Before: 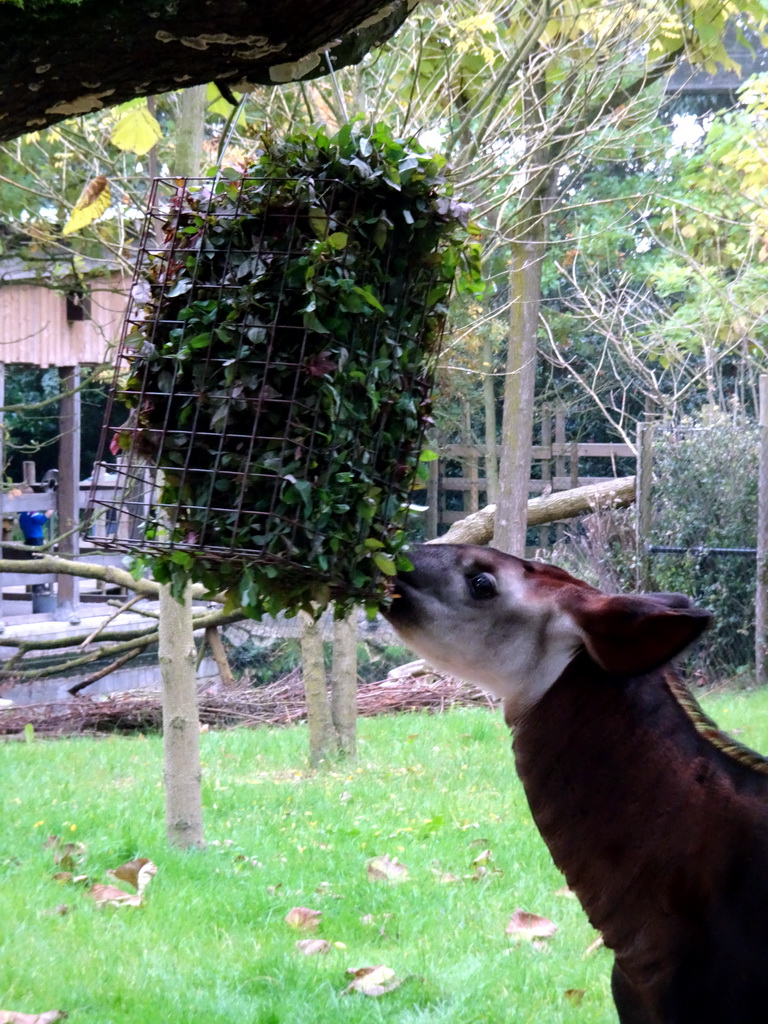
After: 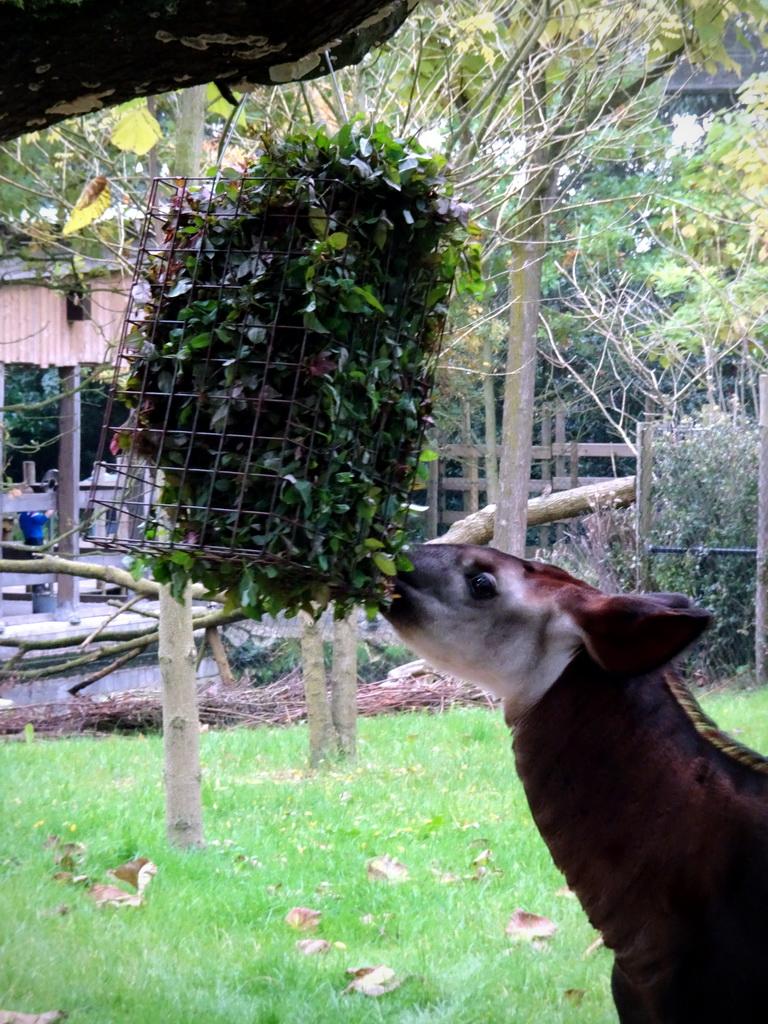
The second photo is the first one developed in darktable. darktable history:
vignetting: fall-off radius 94.07%, brightness -0.818, unbound false
